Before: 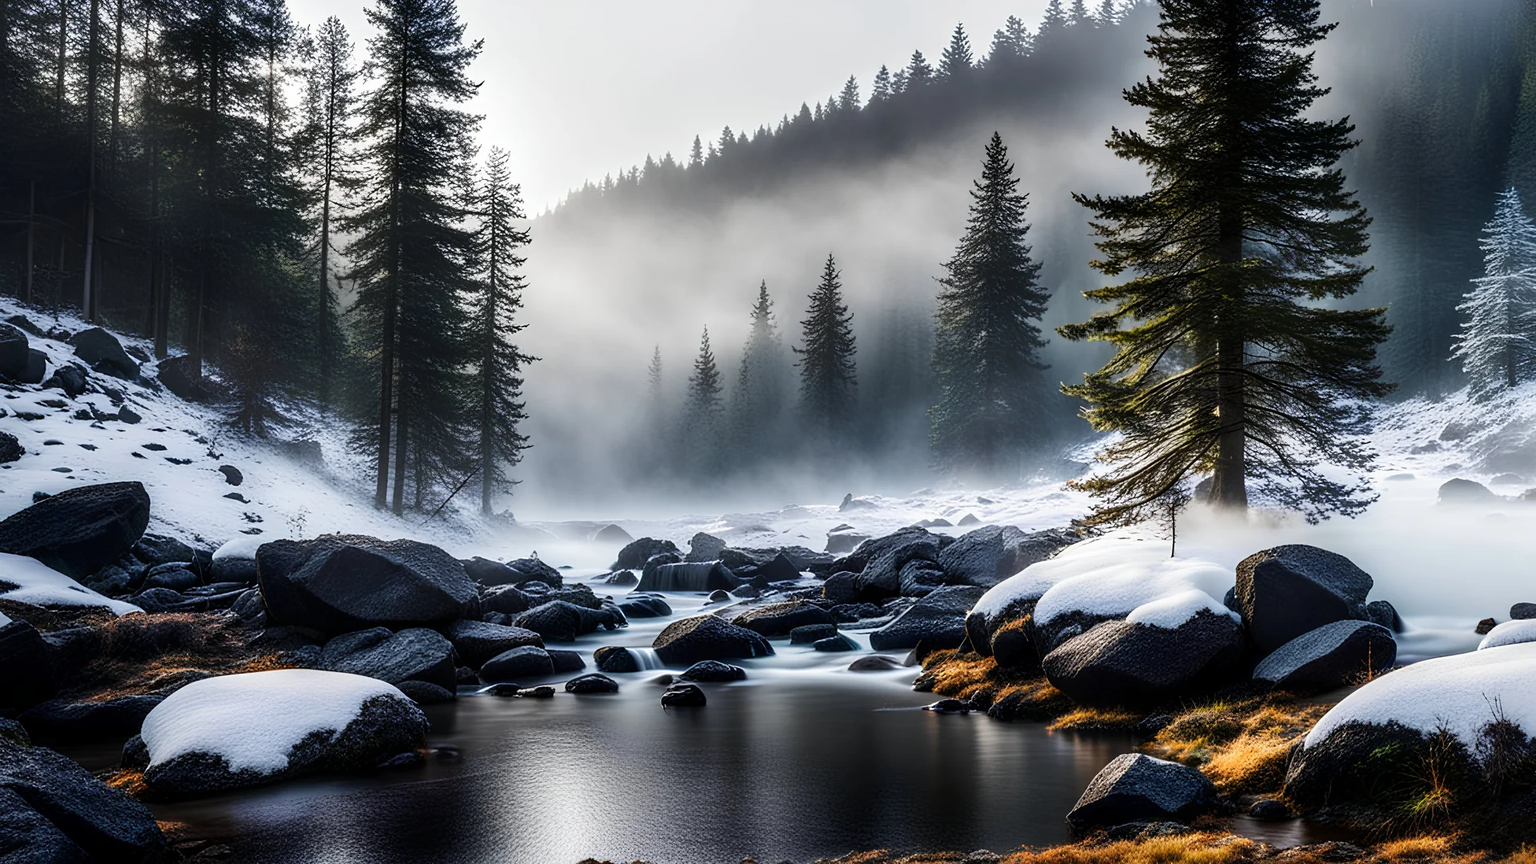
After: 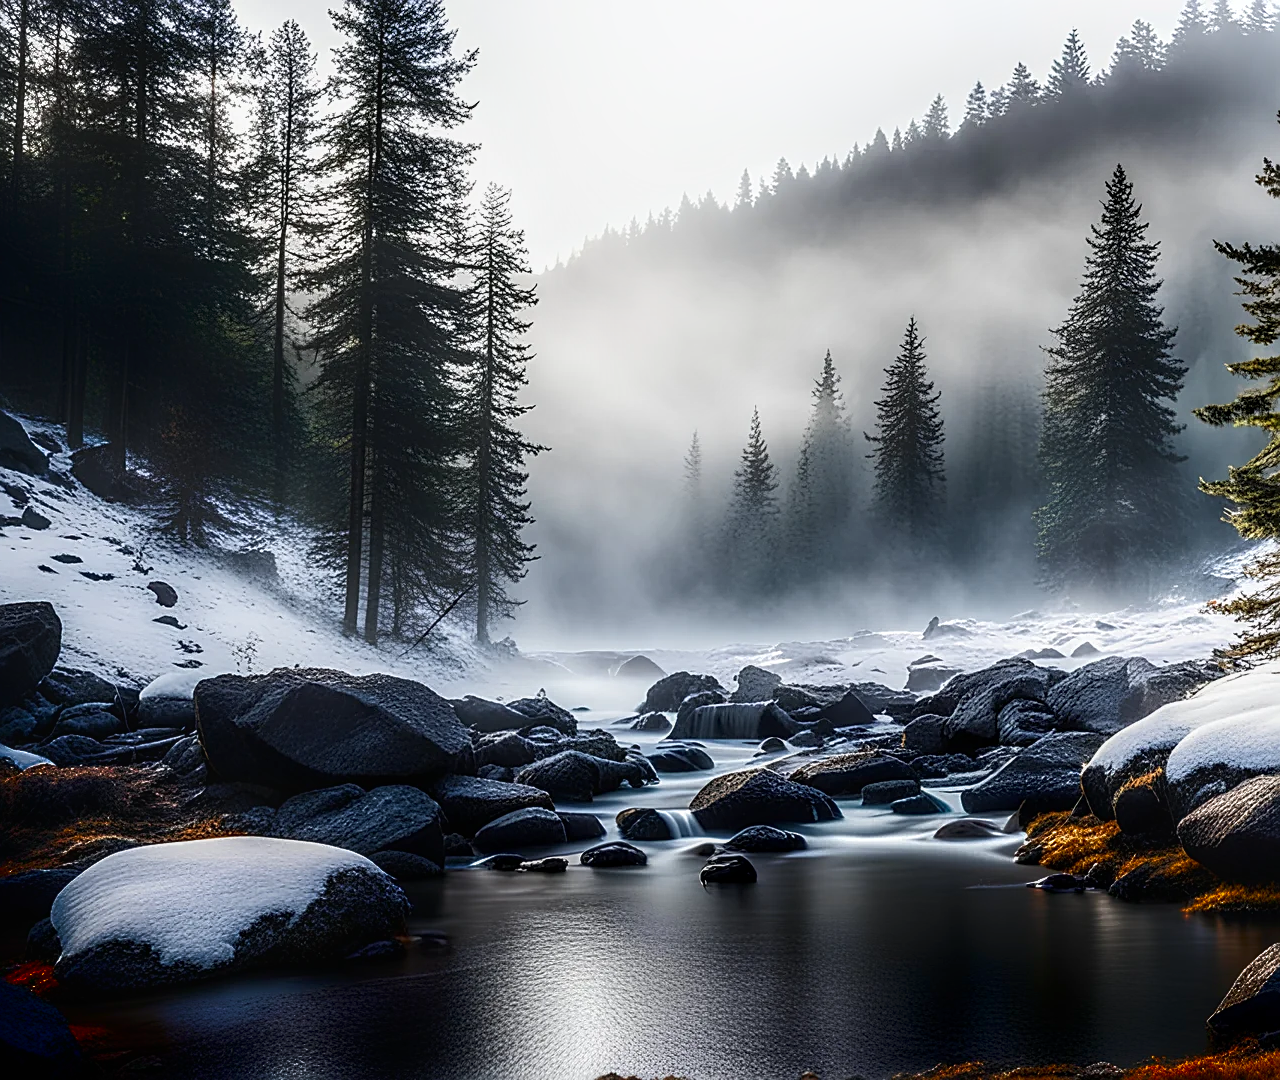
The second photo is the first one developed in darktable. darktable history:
local contrast: on, module defaults
shadows and highlights: shadows -89.69, highlights 88.42, soften with gaussian
crop and rotate: left 6.573%, right 26.747%
sharpen: on, module defaults
